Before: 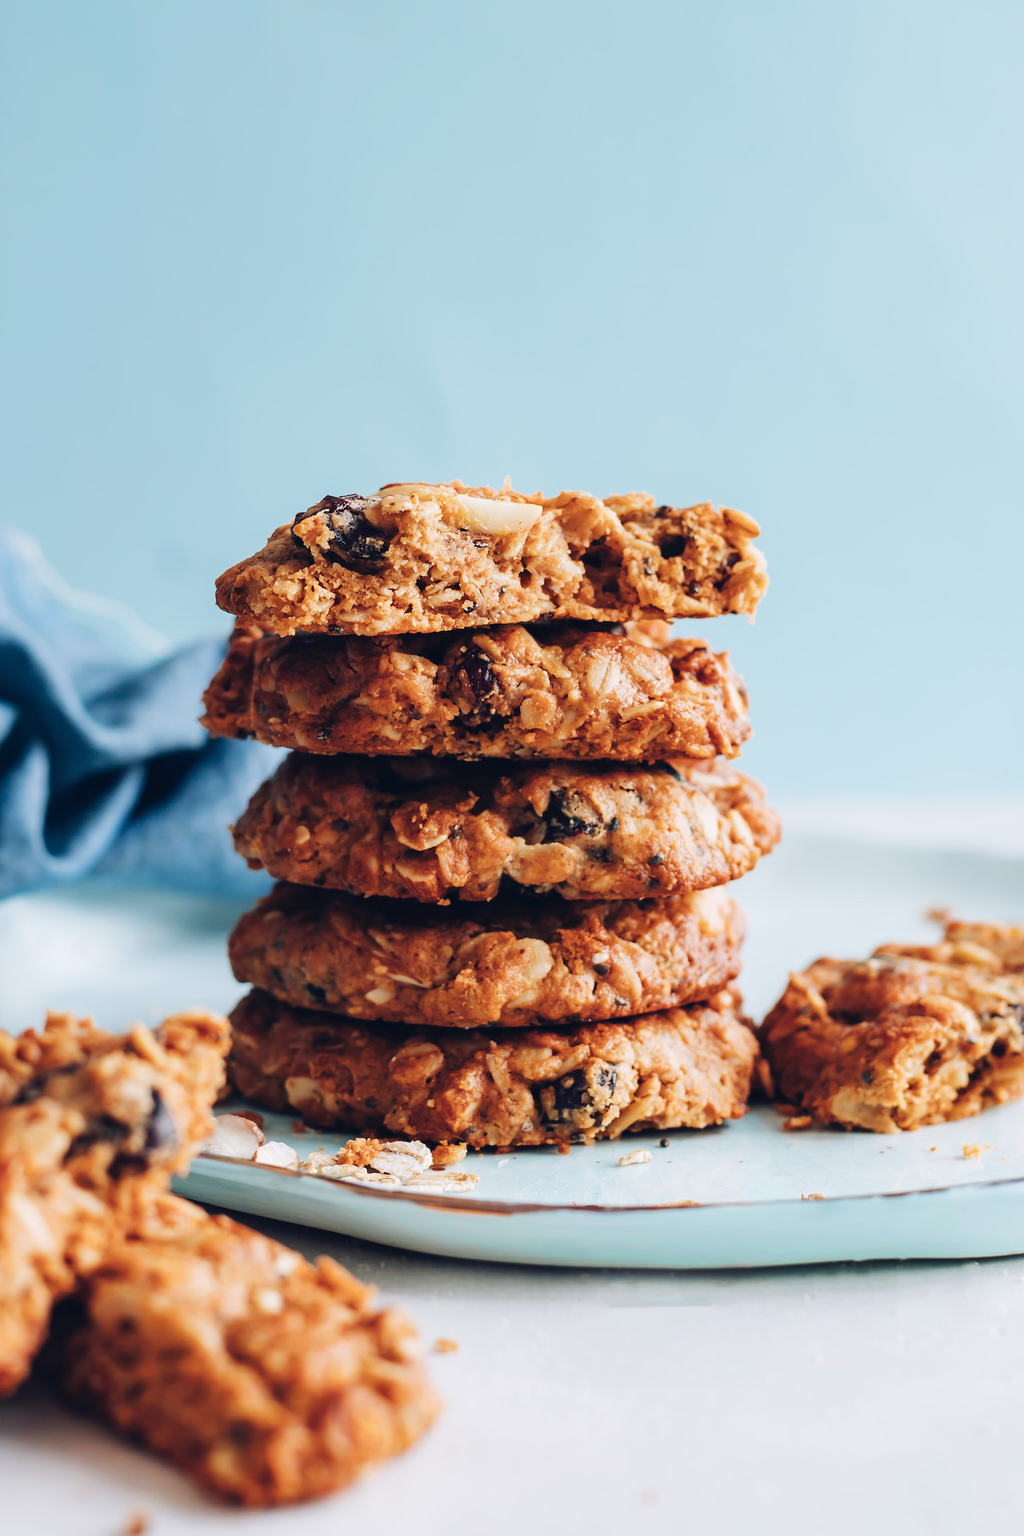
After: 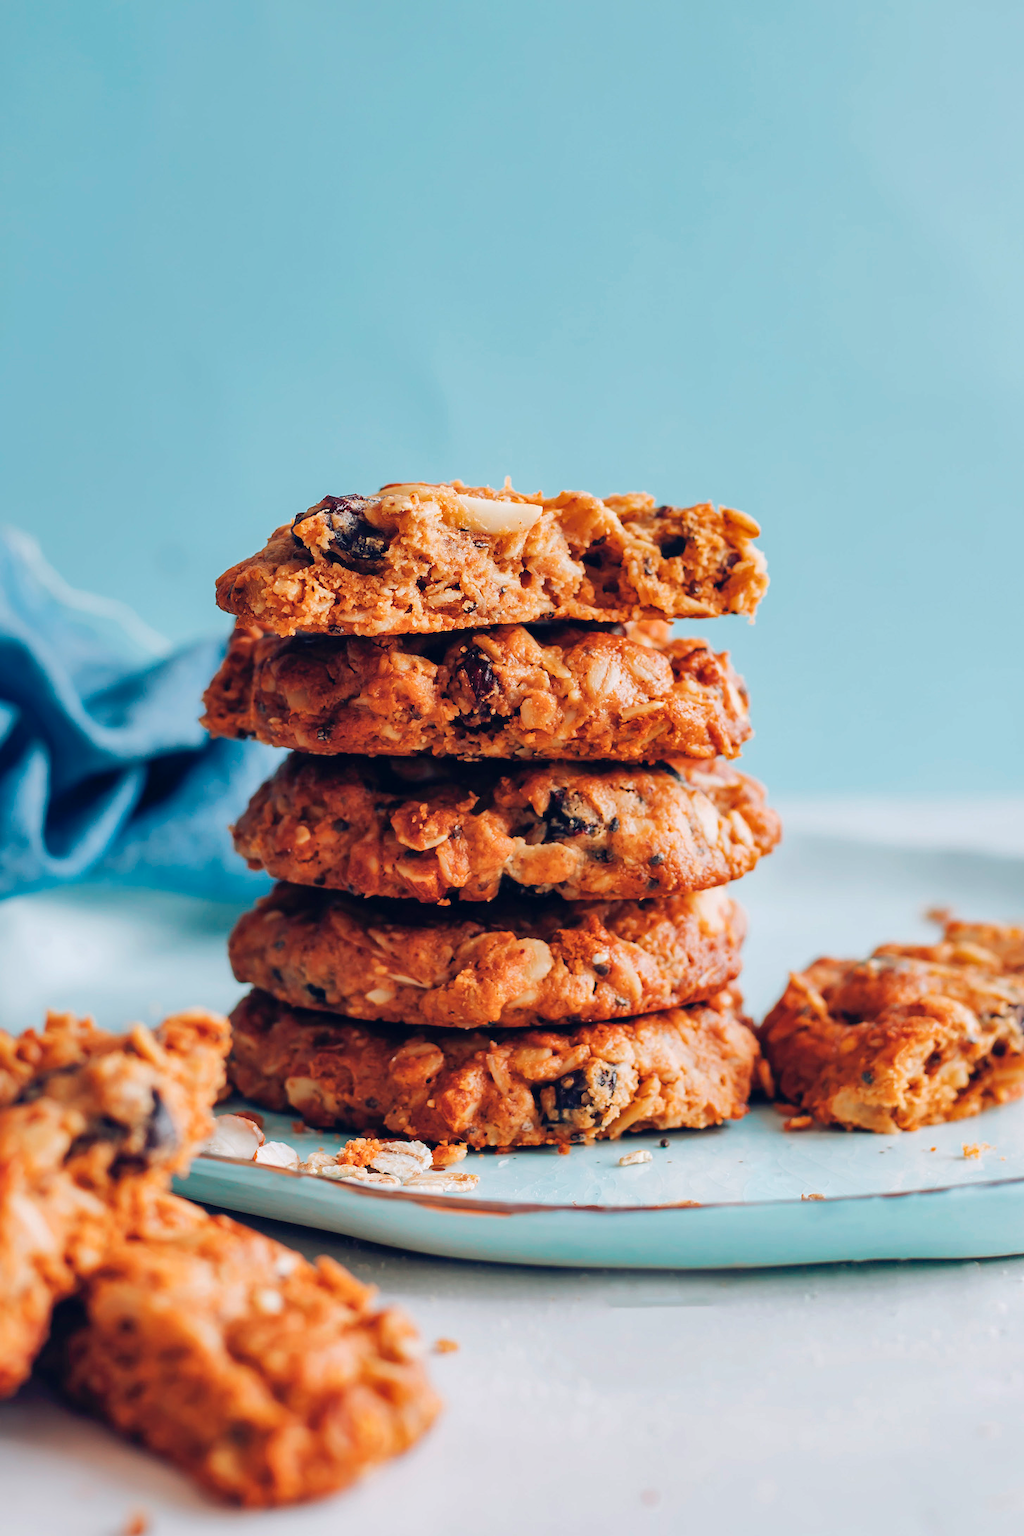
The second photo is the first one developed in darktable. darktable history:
shadows and highlights: on, module defaults
white balance: emerald 1
